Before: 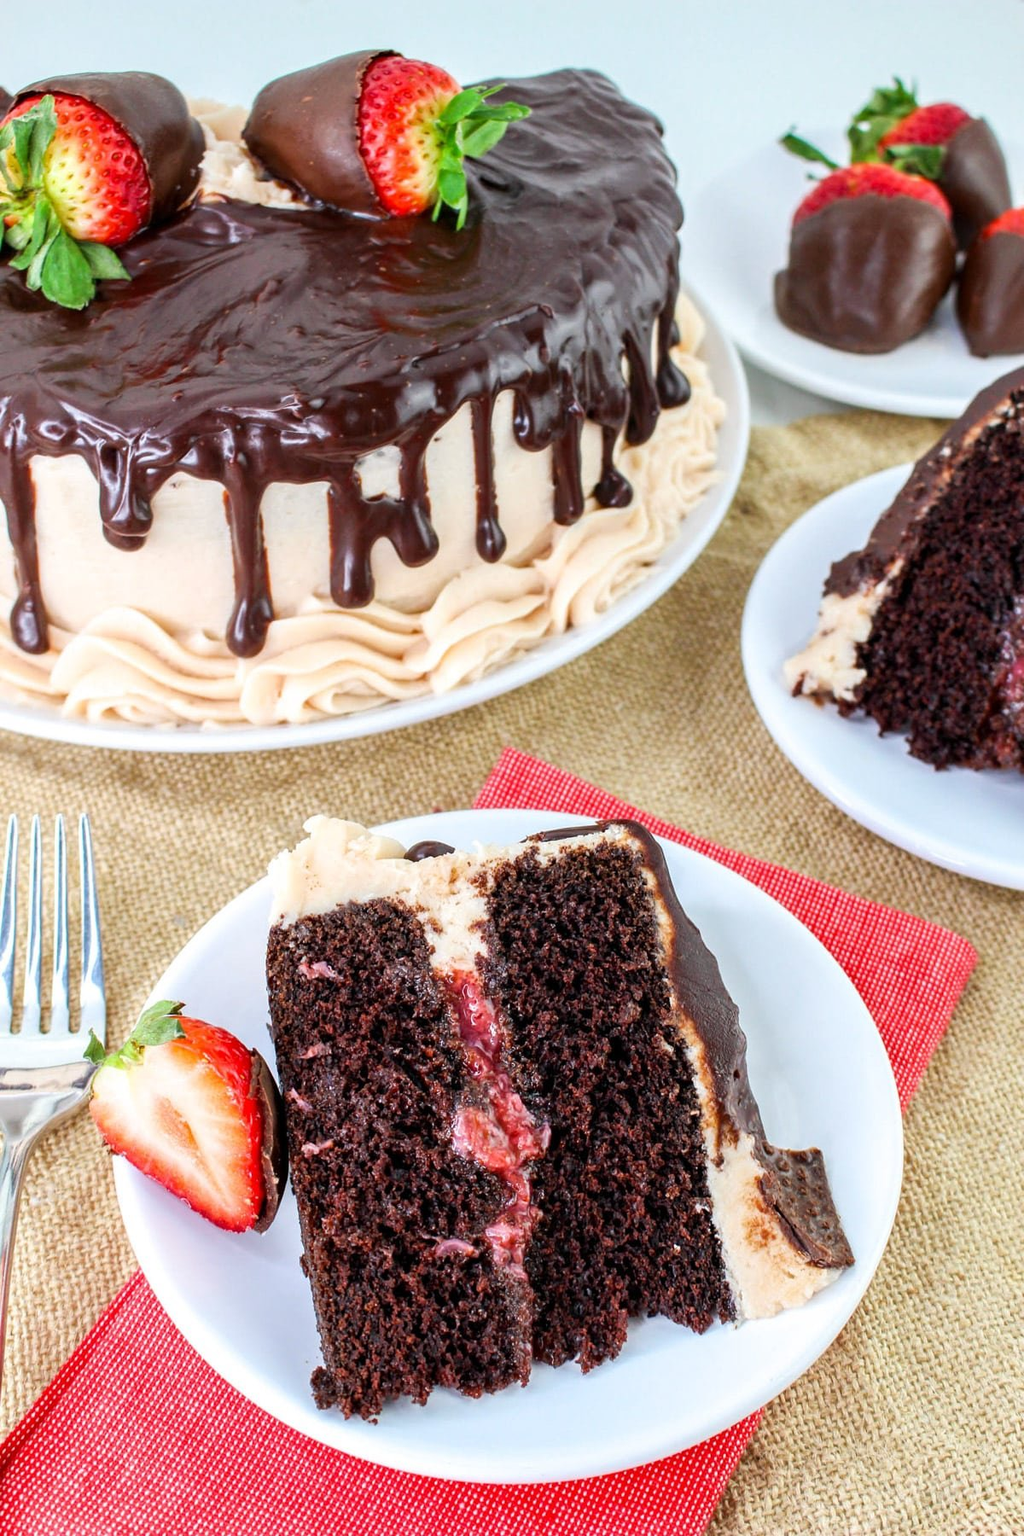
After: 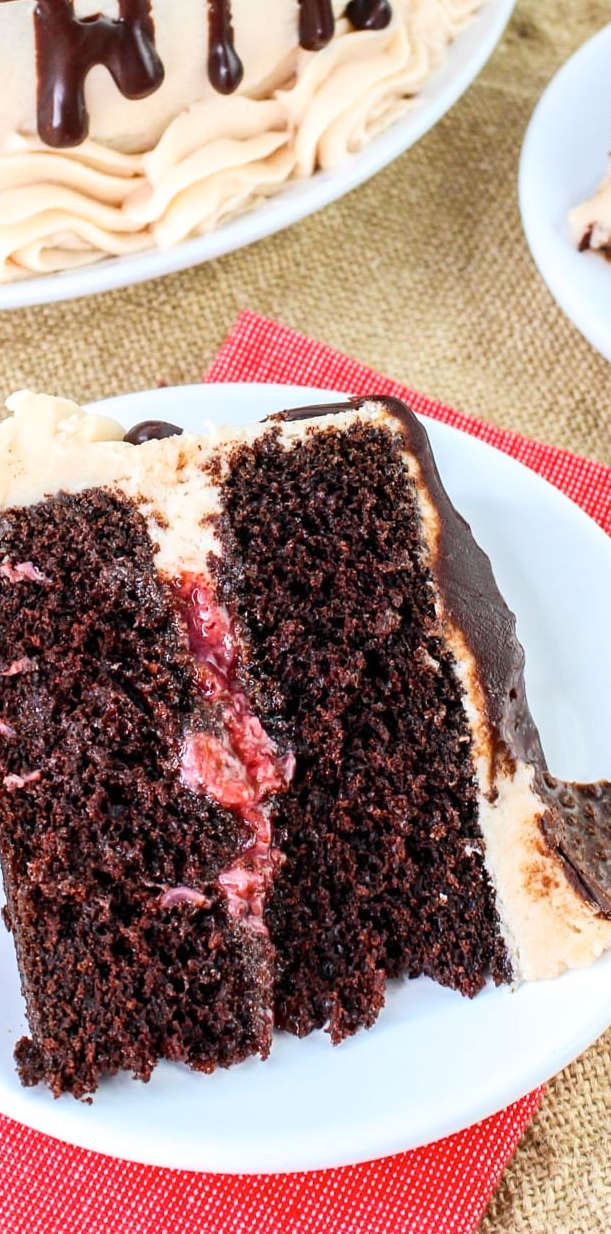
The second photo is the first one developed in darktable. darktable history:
contrast brightness saturation: contrast 0.153, brightness 0.048
crop and rotate: left 29.171%, top 31.414%, right 19.831%
